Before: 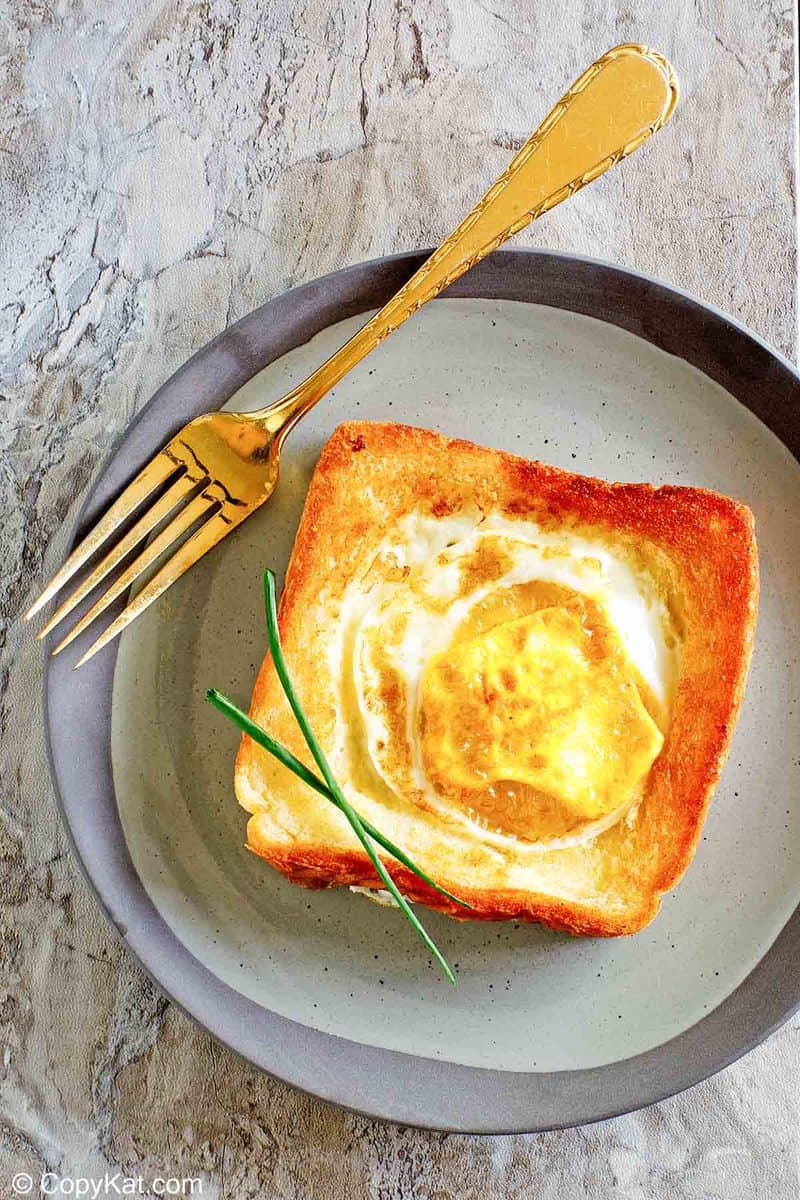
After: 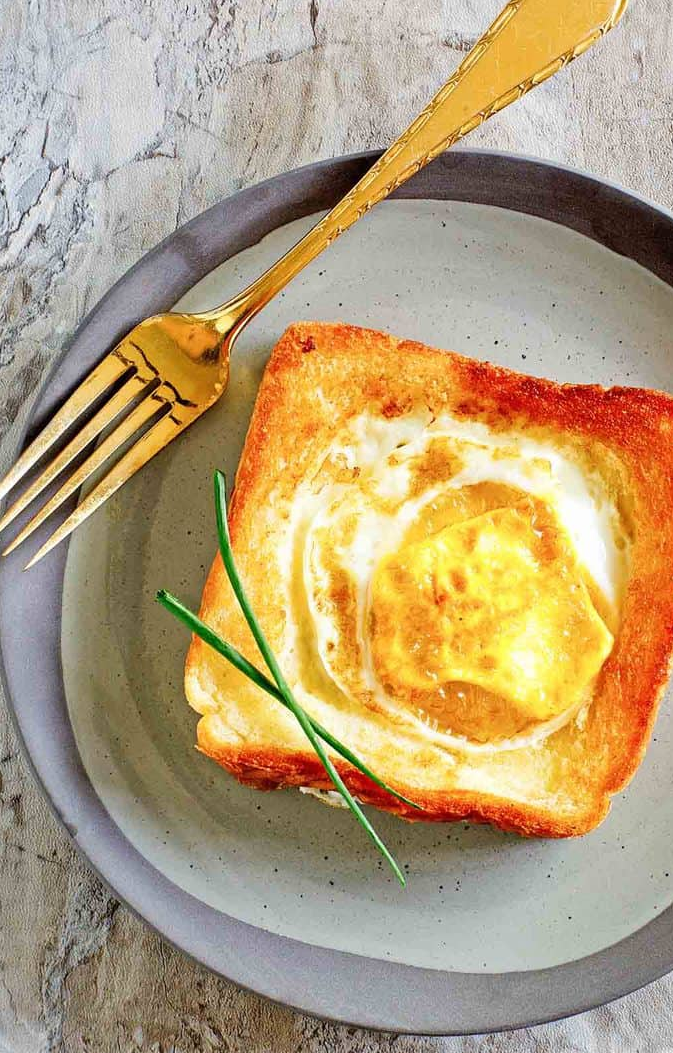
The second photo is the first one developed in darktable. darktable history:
crop: left 6.324%, top 8.251%, right 9.55%, bottom 3.99%
